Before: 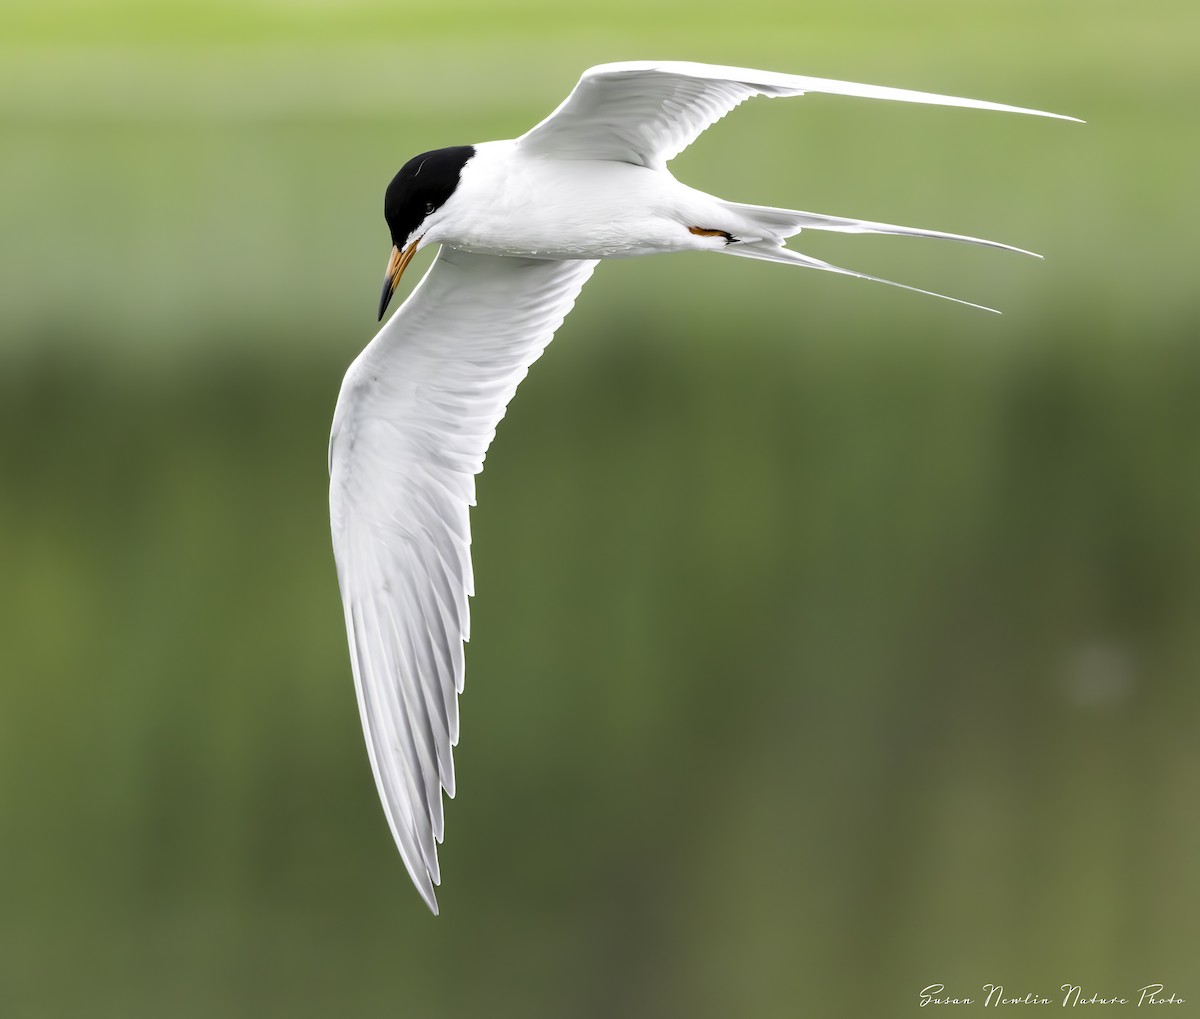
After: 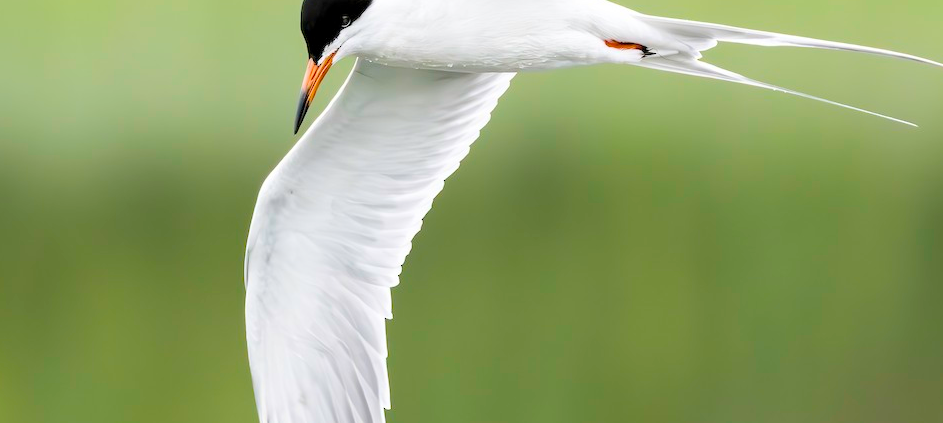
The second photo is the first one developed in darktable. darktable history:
crop: left 7.036%, top 18.398%, right 14.379%, bottom 40.043%
contrast brightness saturation: contrast 0.07, brightness 0.08, saturation 0.18
